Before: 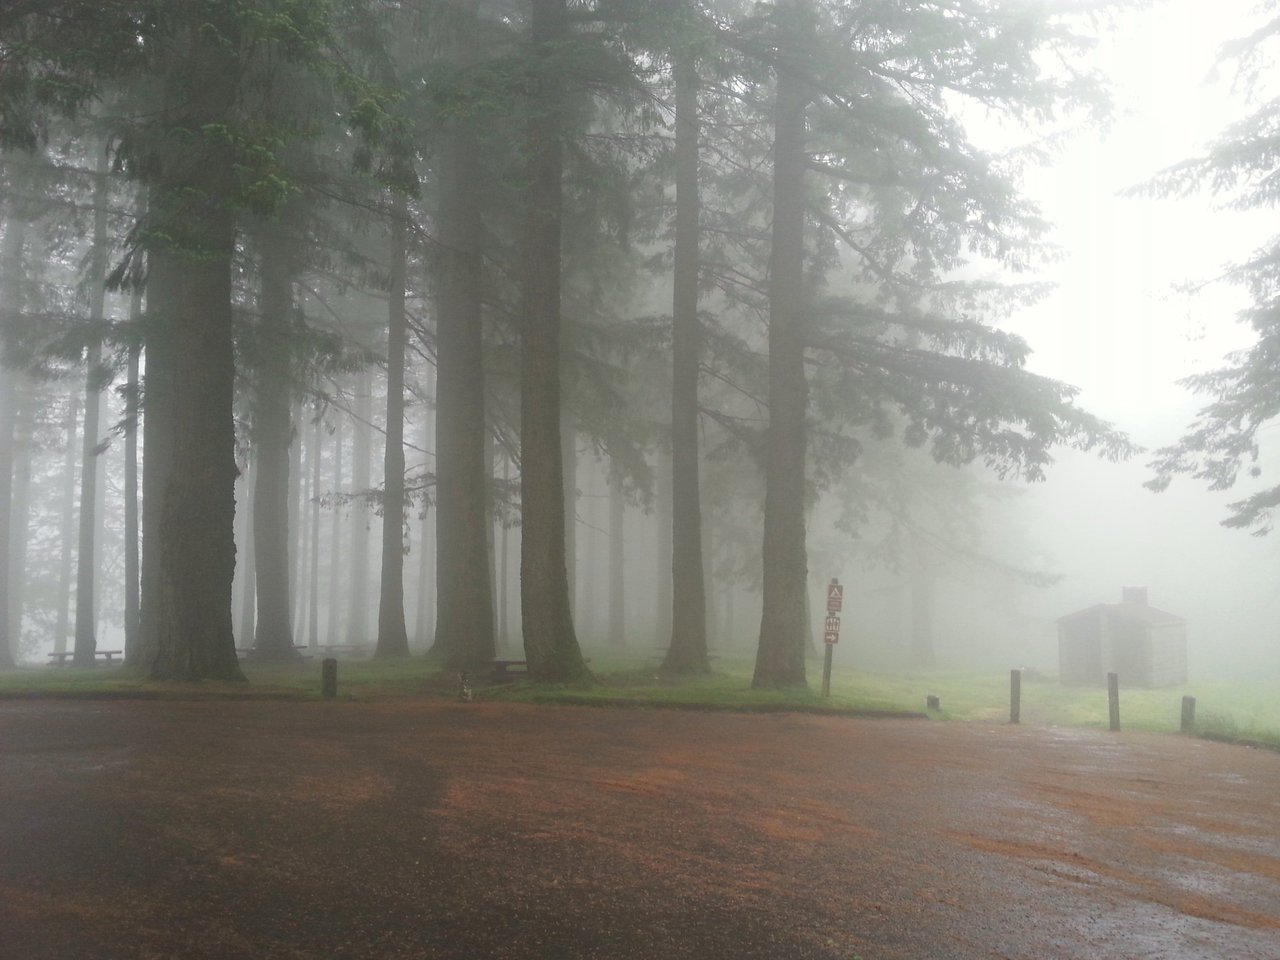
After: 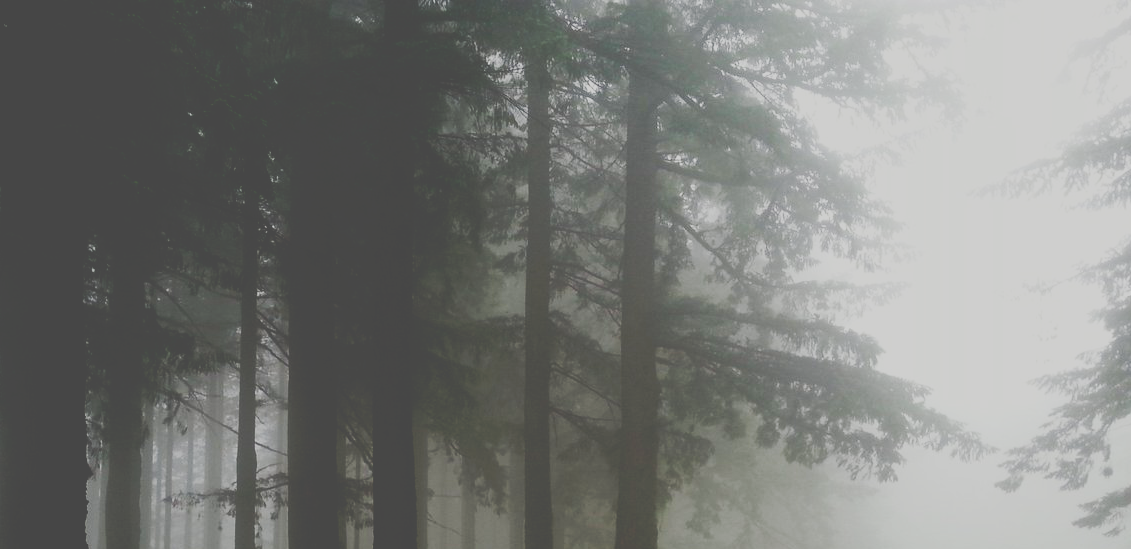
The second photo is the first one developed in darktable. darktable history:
crop and rotate: left 11.582%, bottom 42.755%
tone curve: curves: ch0 [(0, 0) (0.003, 0.298) (0.011, 0.298) (0.025, 0.298) (0.044, 0.3) (0.069, 0.302) (0.1, 0.312) (0.136, 0.329) (0.177, 0.354) (0.224, 0.376) (0.277, 0.408) (0.335, 0.453) (0.399, 0.503) (0.468, 0.562) (0.543, 0.623) (0.623, 0.686) (0.709, 0.754) (0.801, 0.825) (0.898, 0.873) (1, 1)], preserve colors none
base curve: curves: ch0 [(0, 0) (0.036, 0.01) (0.123, 0.254) (0.258, 0.504) (0.507, 0.748) (1, 1)], preserve colors none
tone equalizer: -8 EV -1.99 EV, -7 EV -2 EV, -6 EV -1.96 EV, -5 EV -1.96 EV, -4 EV -1.98 EV, -3 EV -1.98 EV, -2 EV -1.97 EV, -1 EV -1.62 EV, +0 EV -1.98 EV, edges refinement/feathering 500, mask exposure compensation -1.57 EV, preserve details no
